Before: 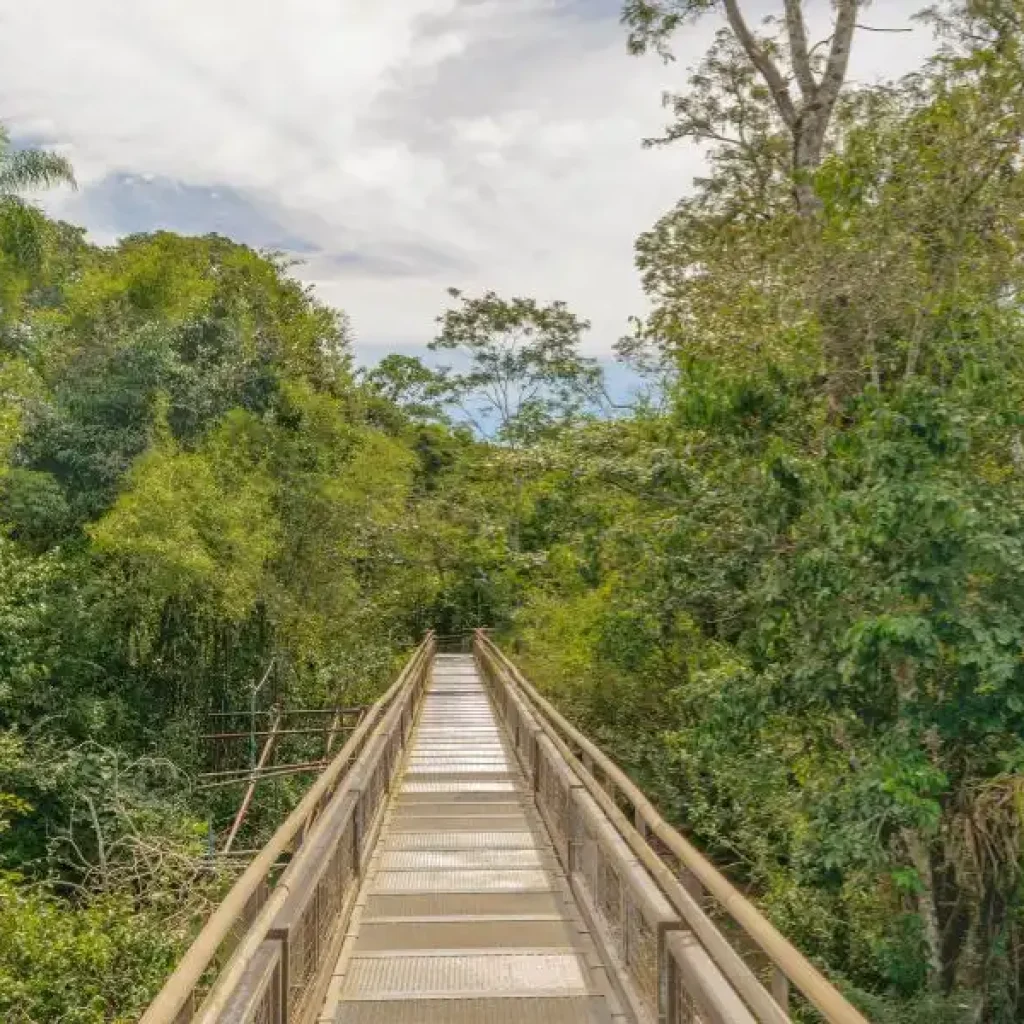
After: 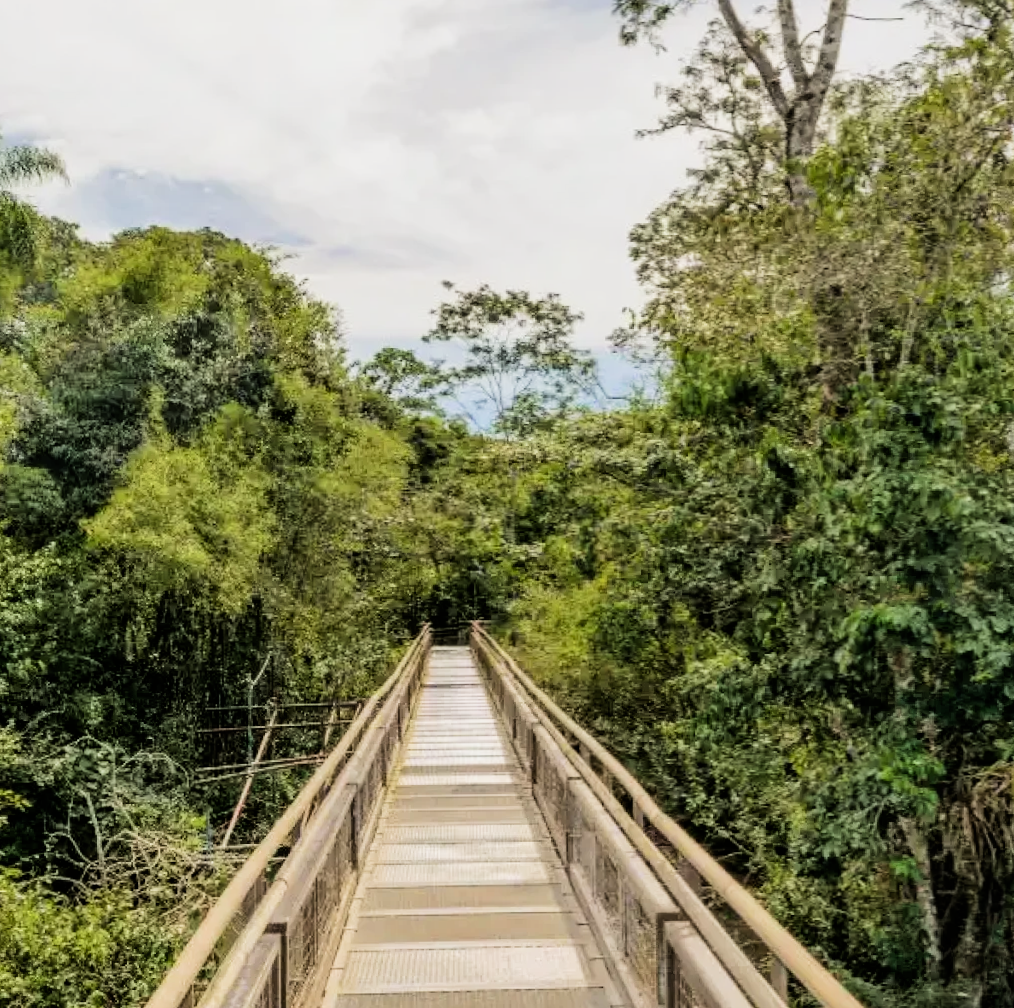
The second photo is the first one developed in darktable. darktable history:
rotate and perspective: rotation -0.45°, automatic cropping original format, crop left 0.008, crop right 0.992, crop top 0.012, crop bottom 0.988
tone equalizer: -8 EV -0.417 EV, -7 EV -0.389 EV, -6 EV -0.333 EV, -5 EV -0.222 EV, -3 EV 0.222 EV, -2 EV 0.333 EV, -1 EV 0.389 EV, +0 EV 0.417 EV, edges refinement/feathering 500, mask exposure compensation -1.57 EV, preserve details no
filmic rgb: black relative exposure -5 EV, hardness 2.88, contrast 1.4, highlights saturation mix -20%
